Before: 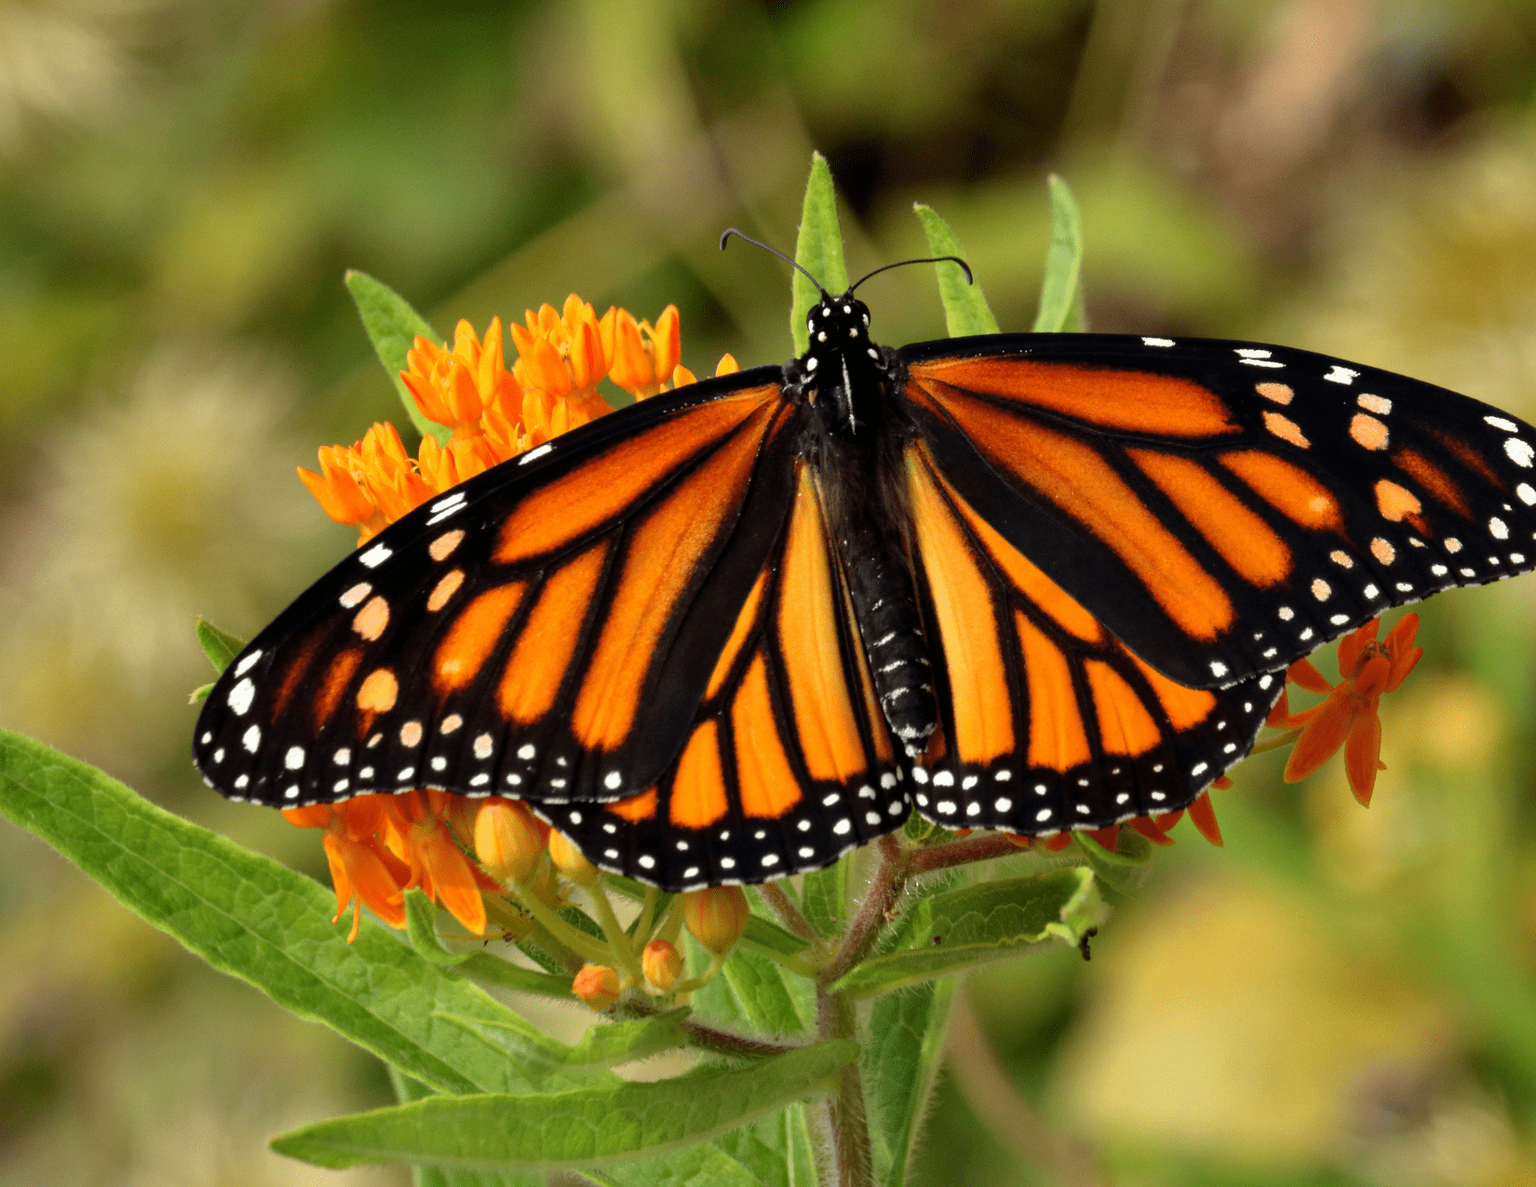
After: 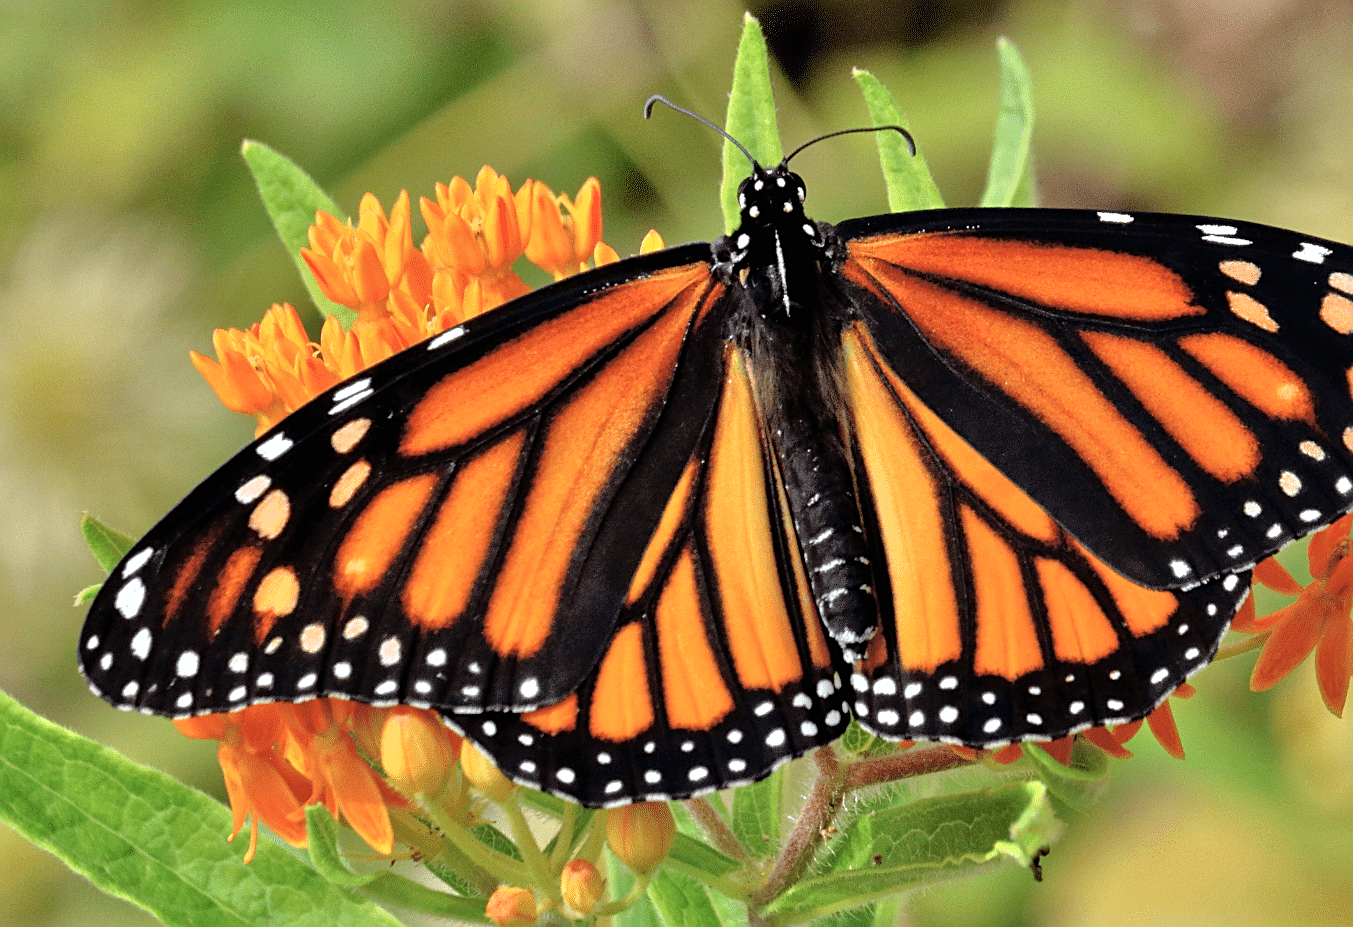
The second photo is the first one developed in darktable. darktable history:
crop: left 7.856%, top 11.836%, right 10.12%, bottom 15.387%
tone equalizer: -7 EV 0.15 EV, -6 EV 0.6 EV, -5 EV 1.15 EV, -4 EV 1.33 EV, -3 EV 1.15 EV, -2 EV 0.6 EV, -1 EV 0.15 EV, mask exposure compensation -0.5 EV
sharpen: on, module defaults
color zones: curves: ch1 [(0, 0.469) (0.01, 0.469) (0.12, 0.446) (0.248, 0.469) (0.5, 0.5) (0.748, 0.5) (0.99, 0.469) (1, 0.469)]
shadows and highlights: shadows 25, highlights -25
color calibration: illuminant as shot in camera, x 0.366, y 0.378, temperature 4425.7 K, saturation algorithm version 1 (2020)
